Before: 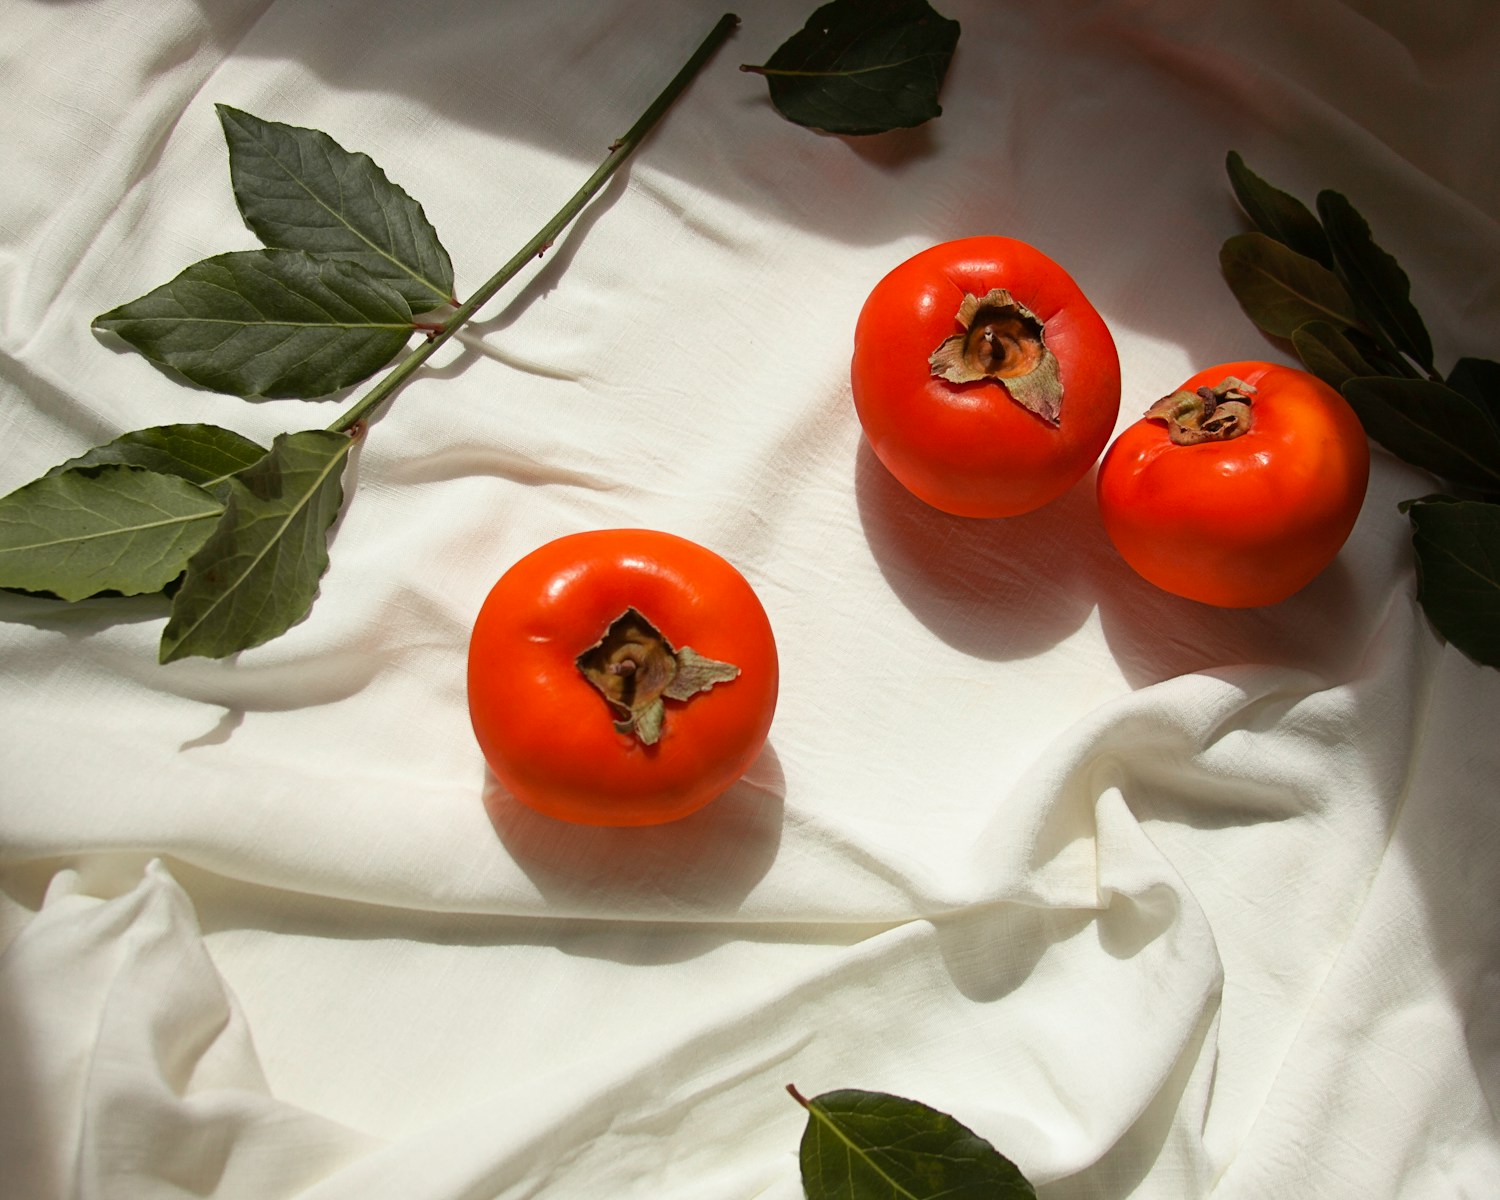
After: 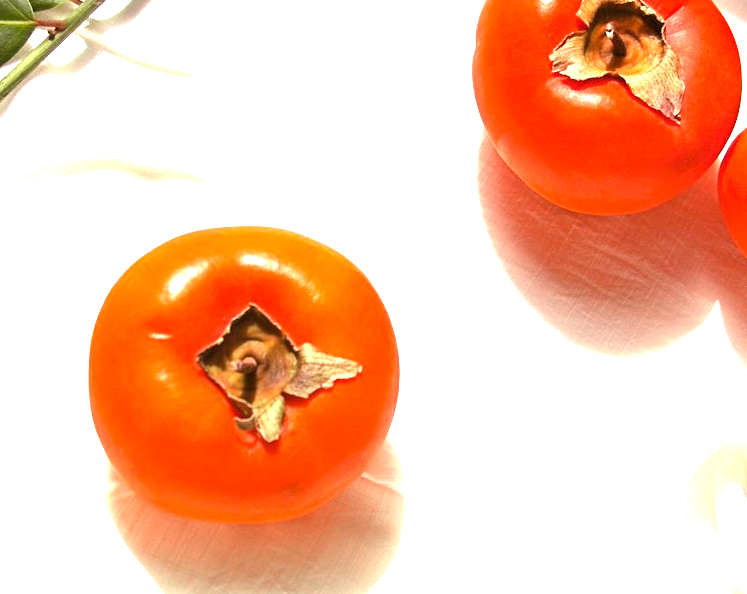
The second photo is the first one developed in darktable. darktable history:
crop: left 25.277%, top 25.297%, right 24.909%, bottom 25.124%
exposure: exposure 1.988 EV, compensate exposure bias true, compensate highlight preservation false
